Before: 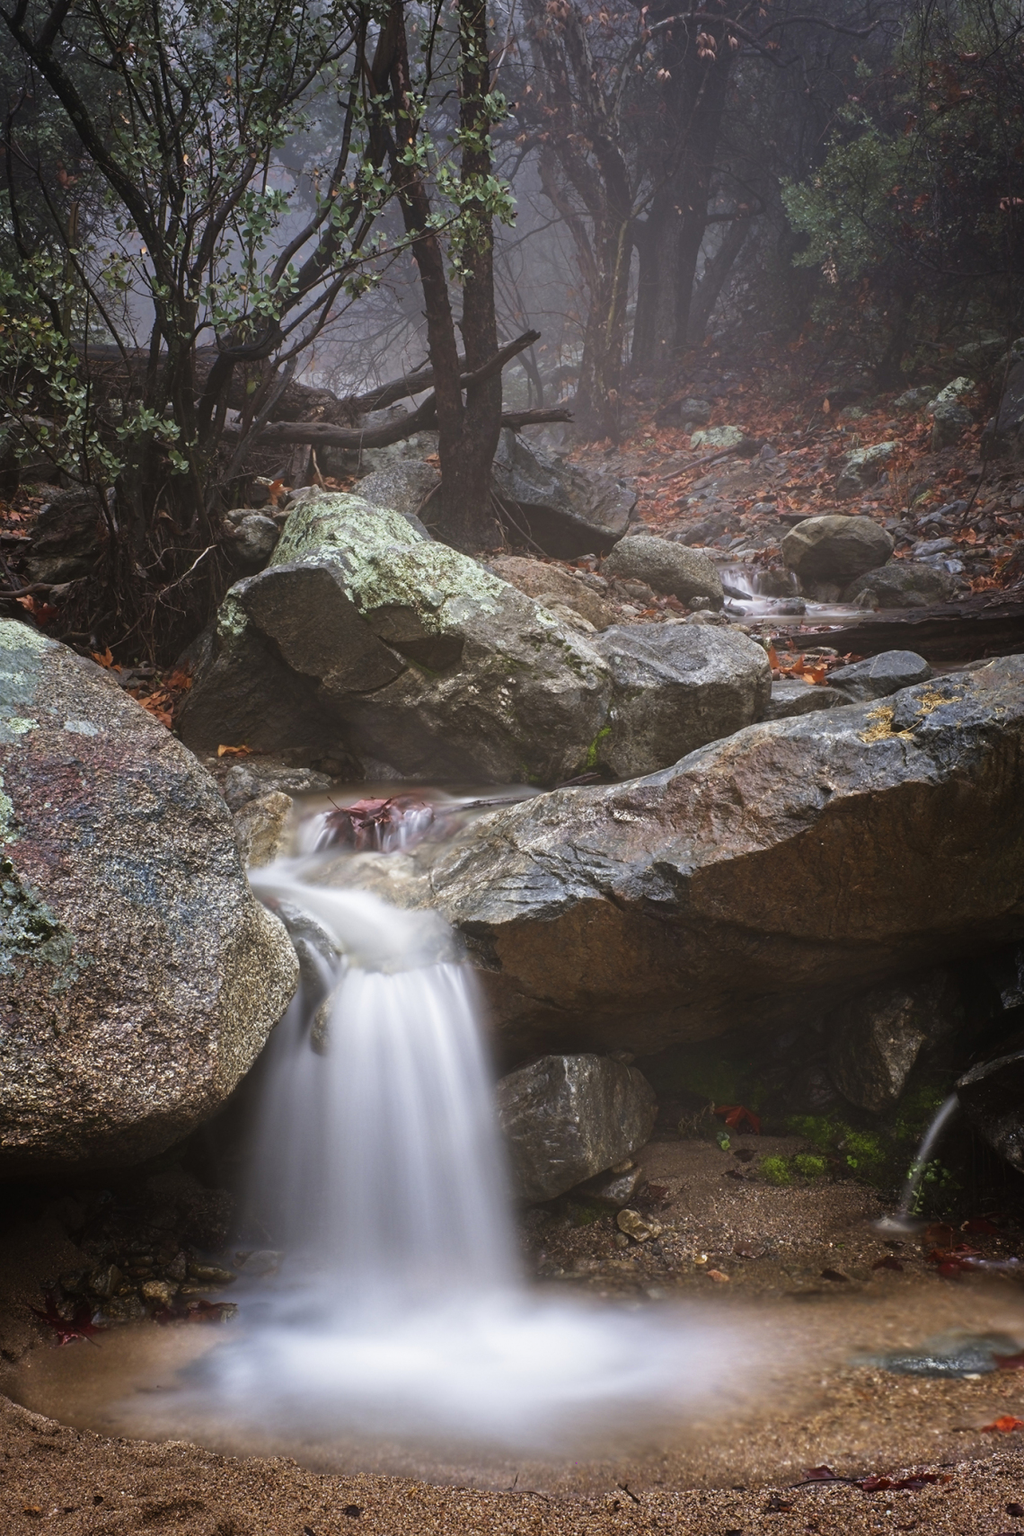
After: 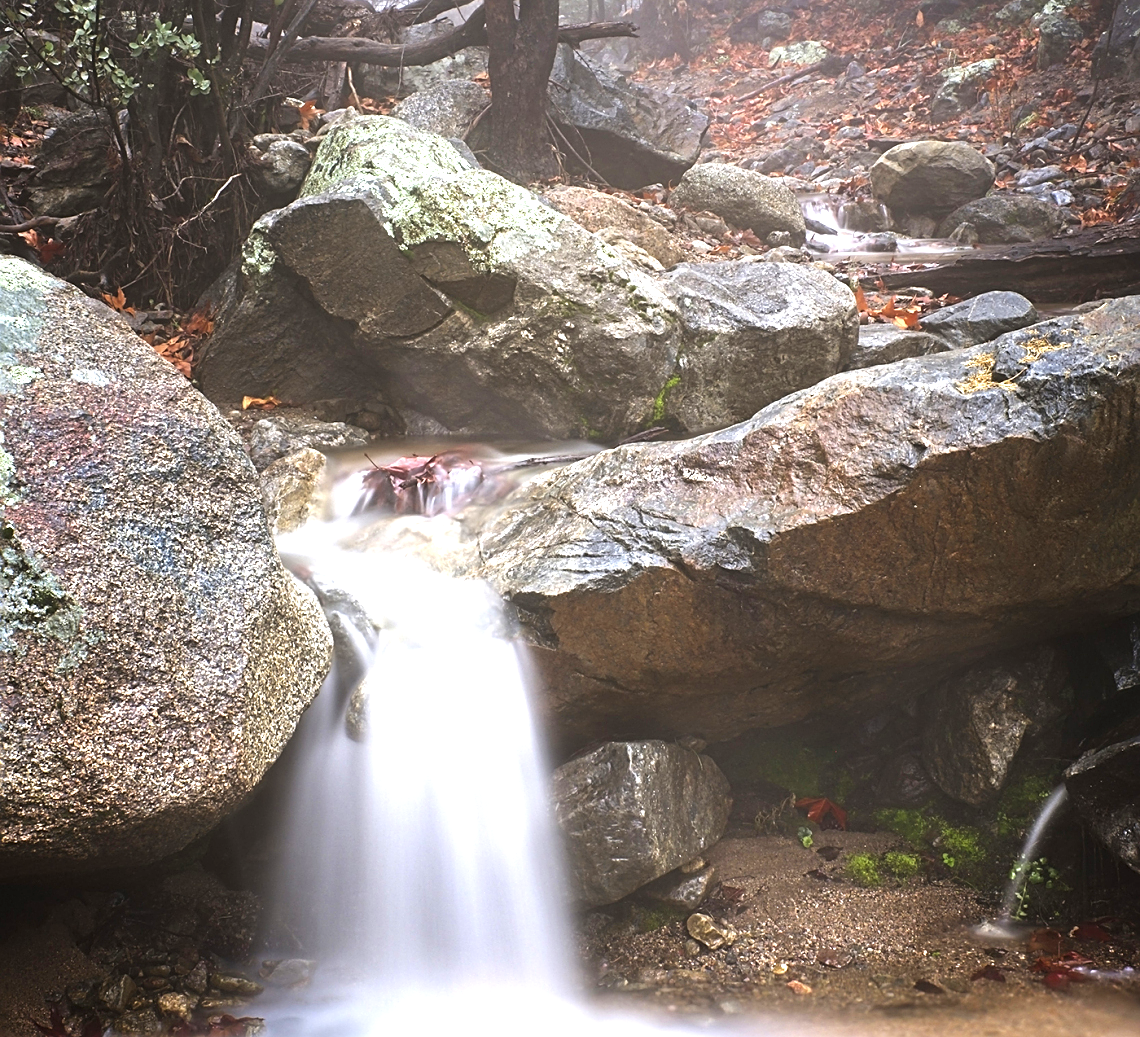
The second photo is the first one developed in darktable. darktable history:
sharpen: on, module defaults
crop and rotate: top 25.357%, bottom 13.942%
exposure: exposure 1.25 EV, compensate exposure bias true, compensate highlight preservation false
